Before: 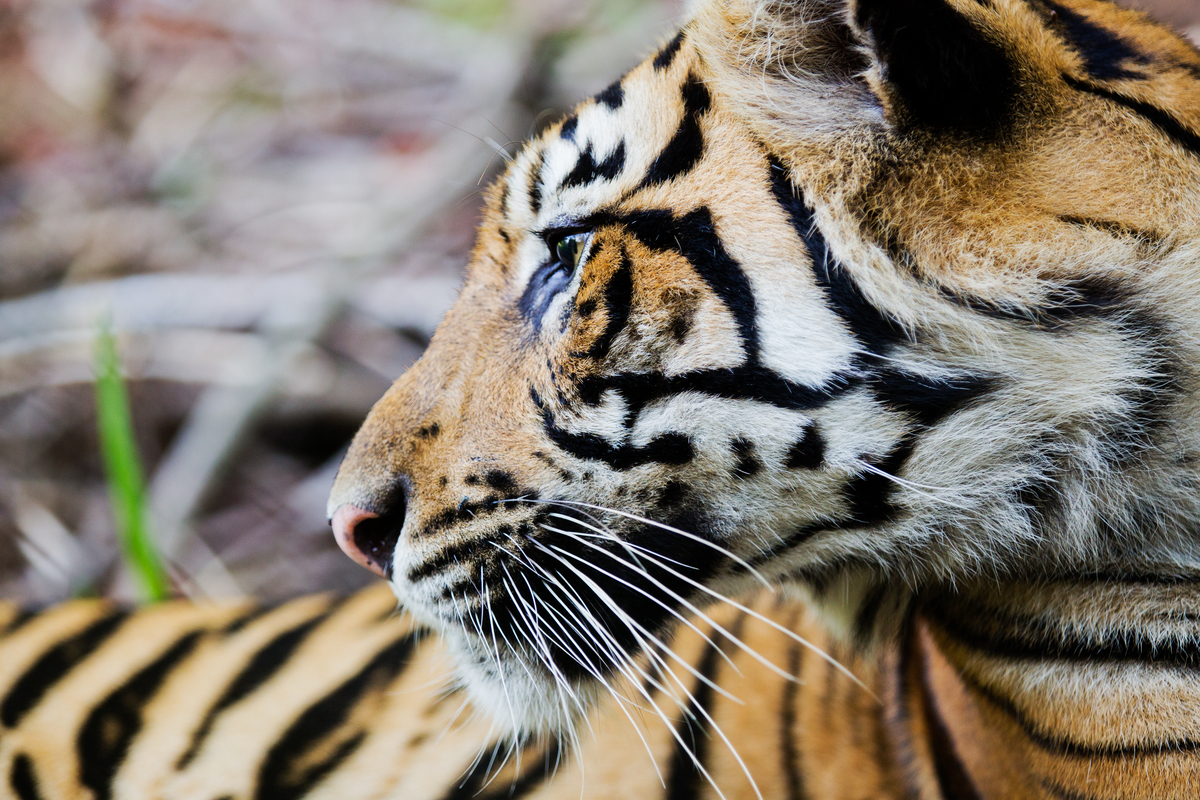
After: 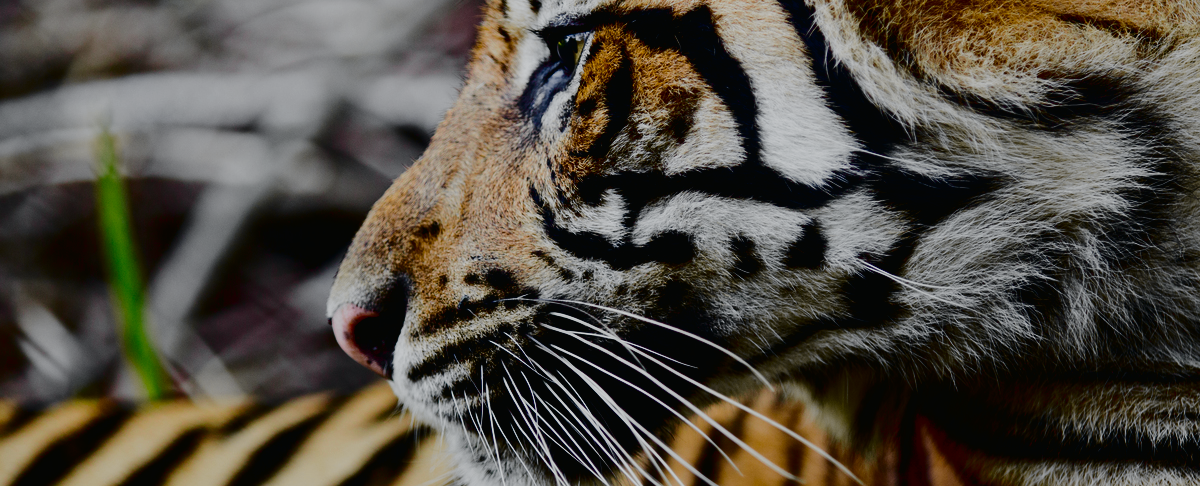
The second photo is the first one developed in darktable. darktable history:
exposure: black level correction 0.007, compensate exposure bias true, compensate highlight preservation false
crop and rotate: top 25.138%, bottom 13.995%
tone curve: curves: ch0 [(0, 0.012) (0.036, 0.035) (0.274, 0.288) (0.504, 0.536) (0.844, 0.84) (1, 0.983)]; ch1 [(0, 0) (0.389, 0.403) (0.462, 0.486) (0.499, 0.498) (0.511, 0.502) (0.536, 0.547) (0.579, 0.578) (0.626, 0.645) (0.749, 0.781) (1, 1)]; ch2 [(0, 0) (0.457, 0.486) (0.5, 0.5) (0.557, 0.561) (0.614, 0.622) (0.704, 0.732) (1, 1)], color space Lab, independent channels, preserve colors none
contrast brightness saturation: contrast 0.238, brightness -0.232, saturation 0.138
